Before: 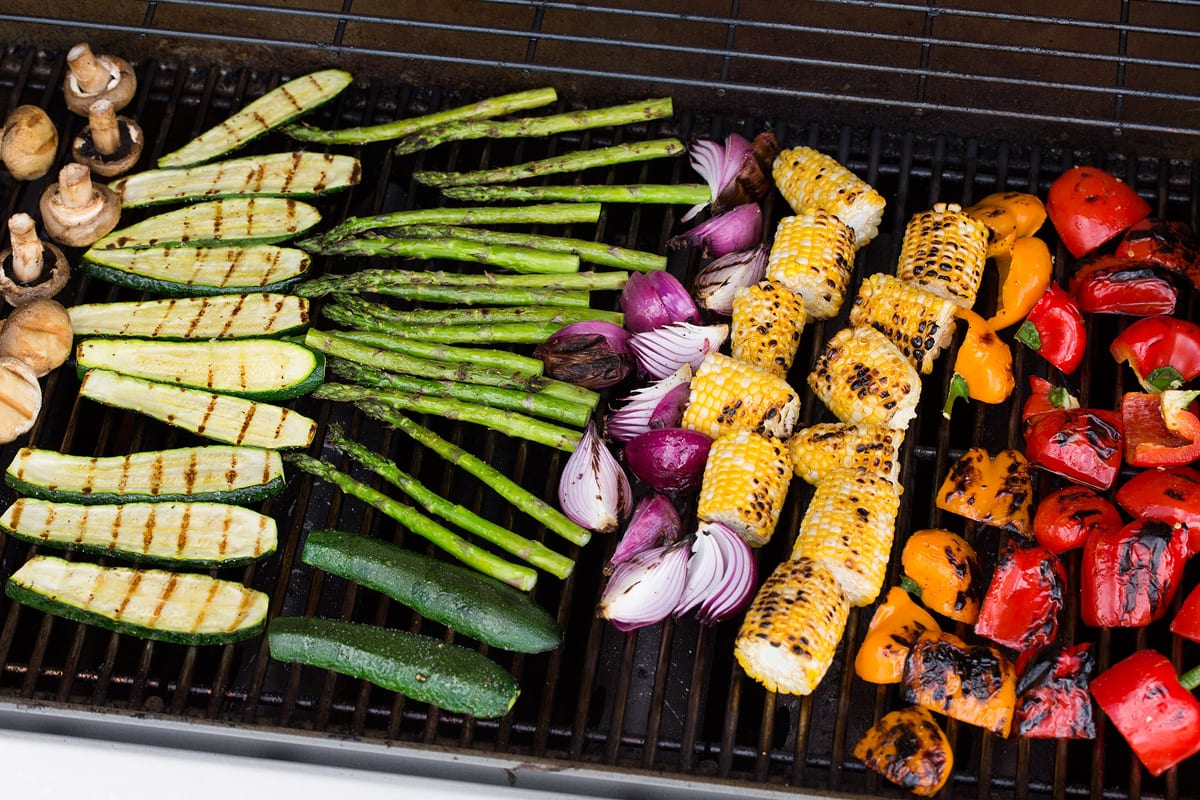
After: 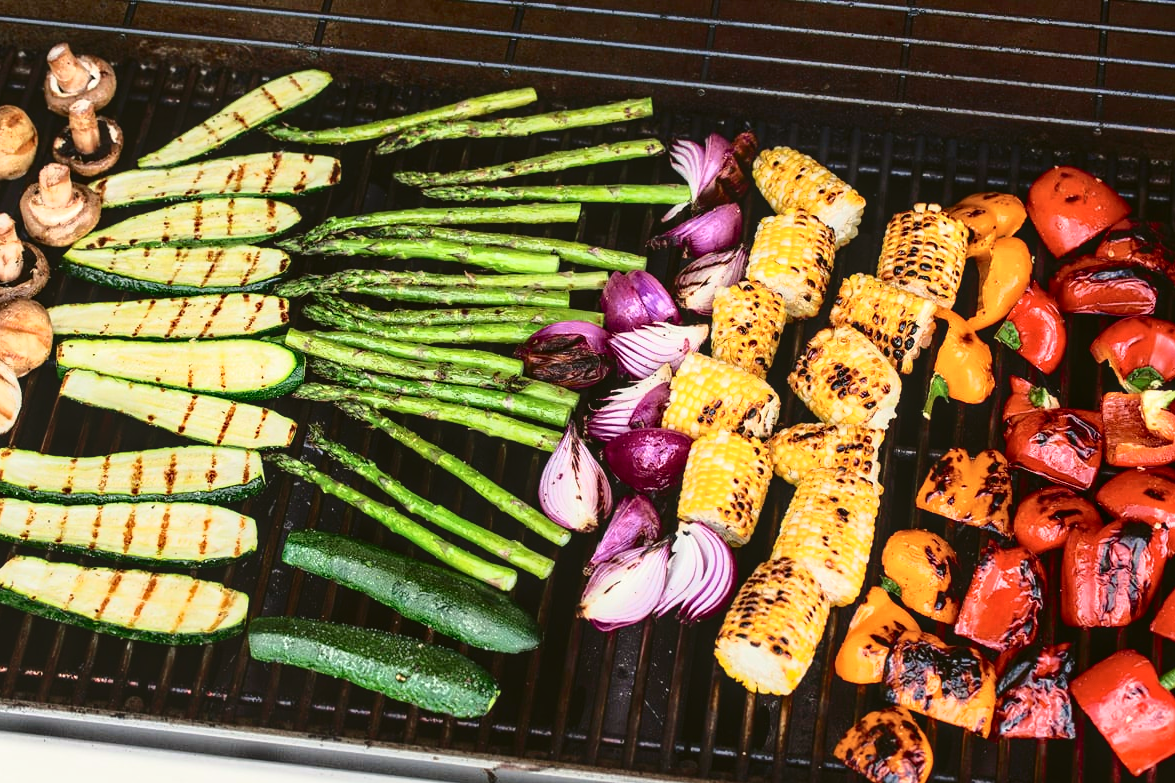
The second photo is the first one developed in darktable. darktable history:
crop: left 1.743%, right 0.268%, bottom 2.011%
tone curve: curves: ch0 [(0, 0.039) (0.194, 0.159) (0.469, 0.544) (0.693, 0.77) (0.751, 0.871) (1, 1)]; ch1 [(0, 0) (0.508, 0.506) (0.547, 0.563) (0.592, 0.631) (0.715, 0.706) (1, 1)]; ch2 [(0, 0) (0.243, 0.175) (0.362, 0.301) (0.492, 0.515) (0.544, 0.557) (0.595, 0.612) (0.631, 0.641) (1, 1)], color space Lab, independent channels, preserve colors none
local contrast: on, module defaults
exposure: exposure 0.2 EV, compensate highlight preservation false
